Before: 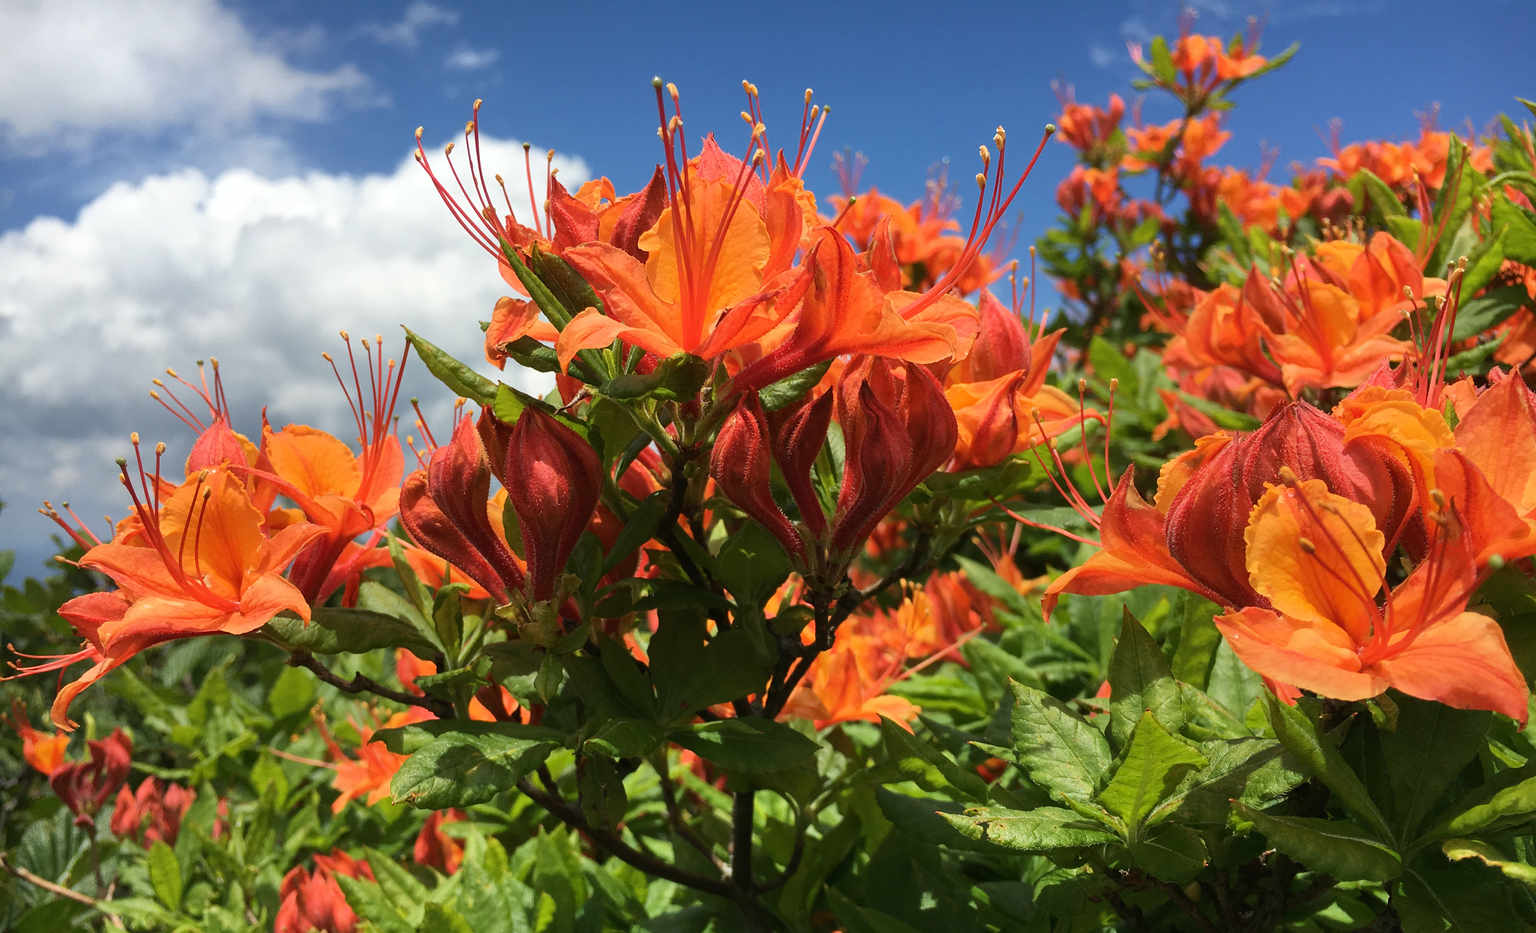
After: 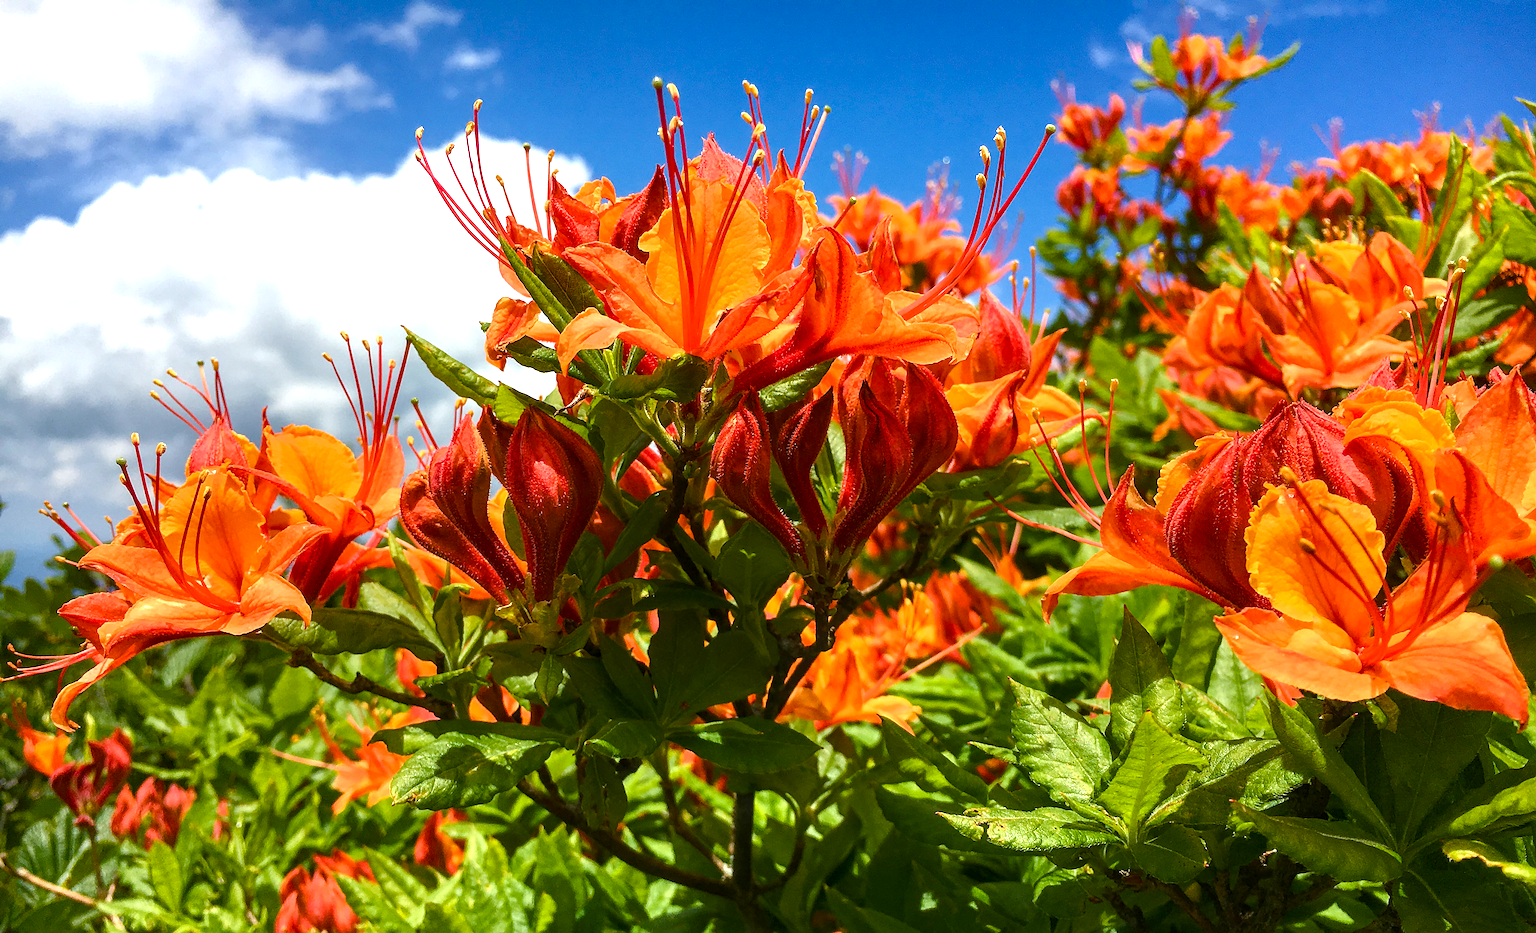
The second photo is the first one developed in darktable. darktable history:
local contrast: on, module defaults
sharpen: on, module defaults
color balance rgb: linear chroma grading › shadows -2.2%, linear chroma grading › highlights -15%, linear chroma grading › global chroma -10%, linear chroma grading › mid-tones -10%, perceptual saturation grading › global saturation 45%, perceptual saturation grading › highlights -50%, perceptual saturation grading › shadows 30%, perceptual brilliance grading › global brilliance 18%, global vibrance 45%
